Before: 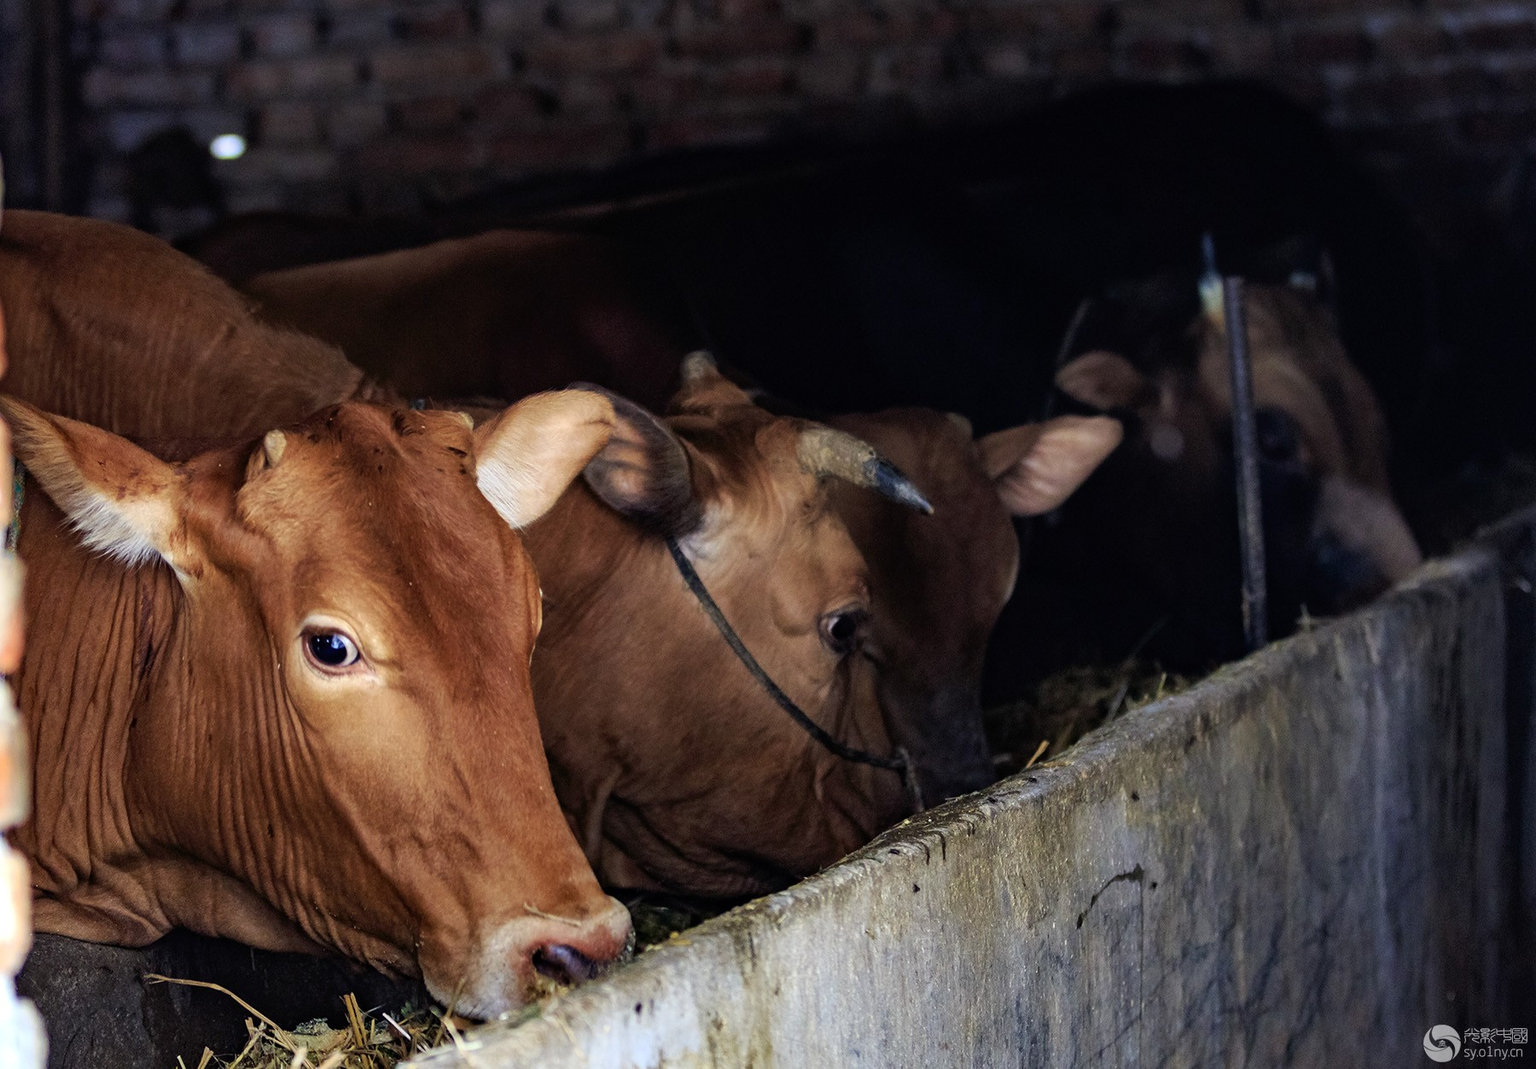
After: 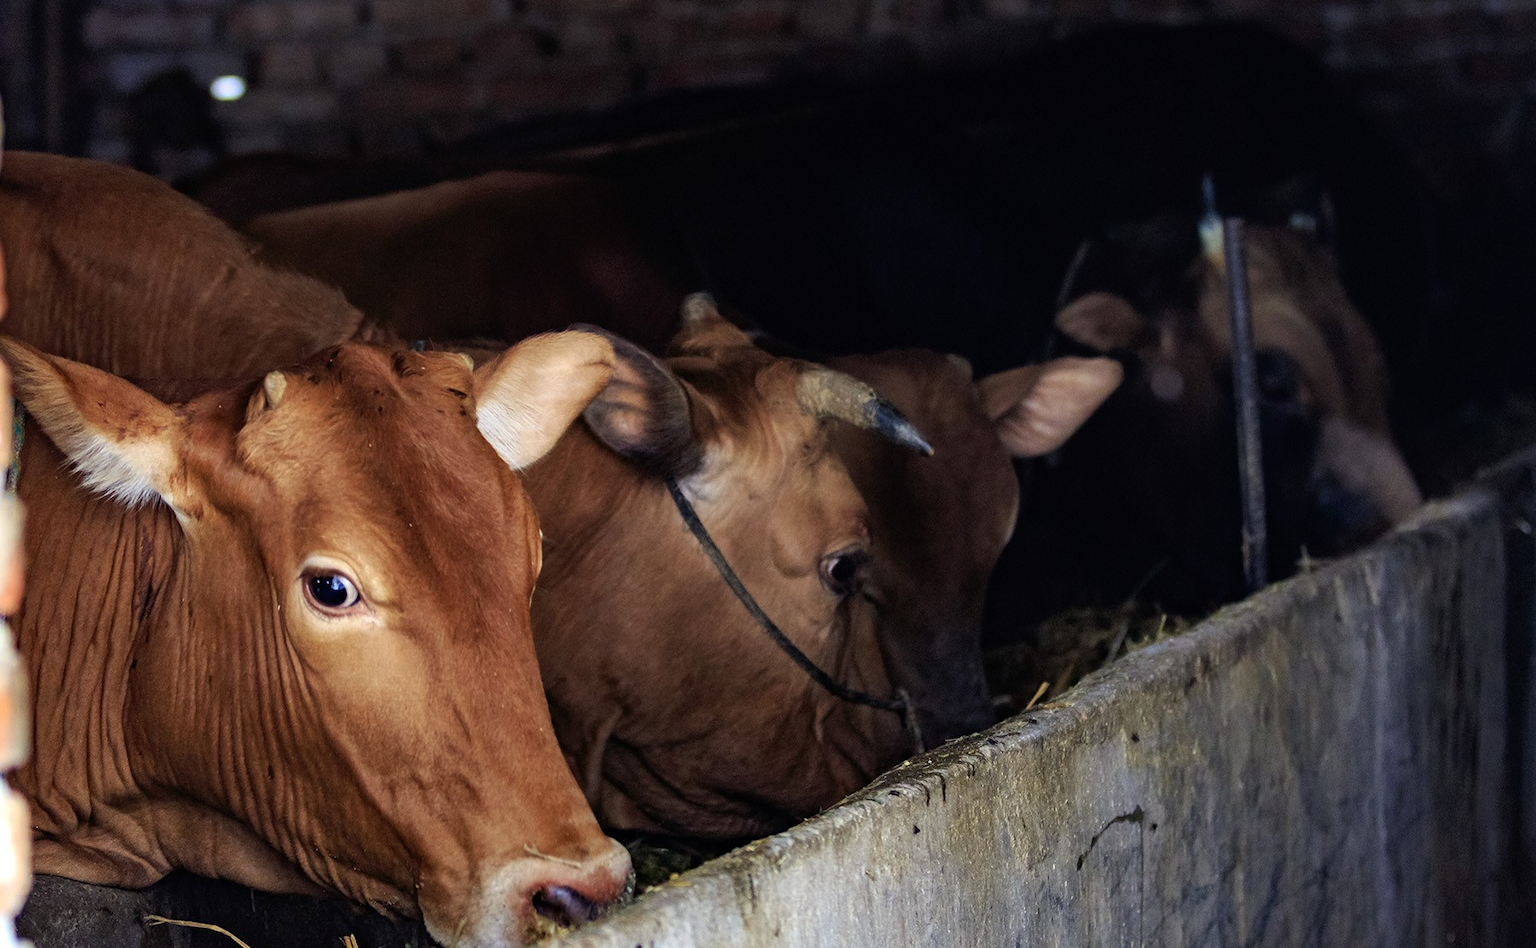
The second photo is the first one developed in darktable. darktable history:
crop and rotate: top 5.566%, bottom 5.648%
